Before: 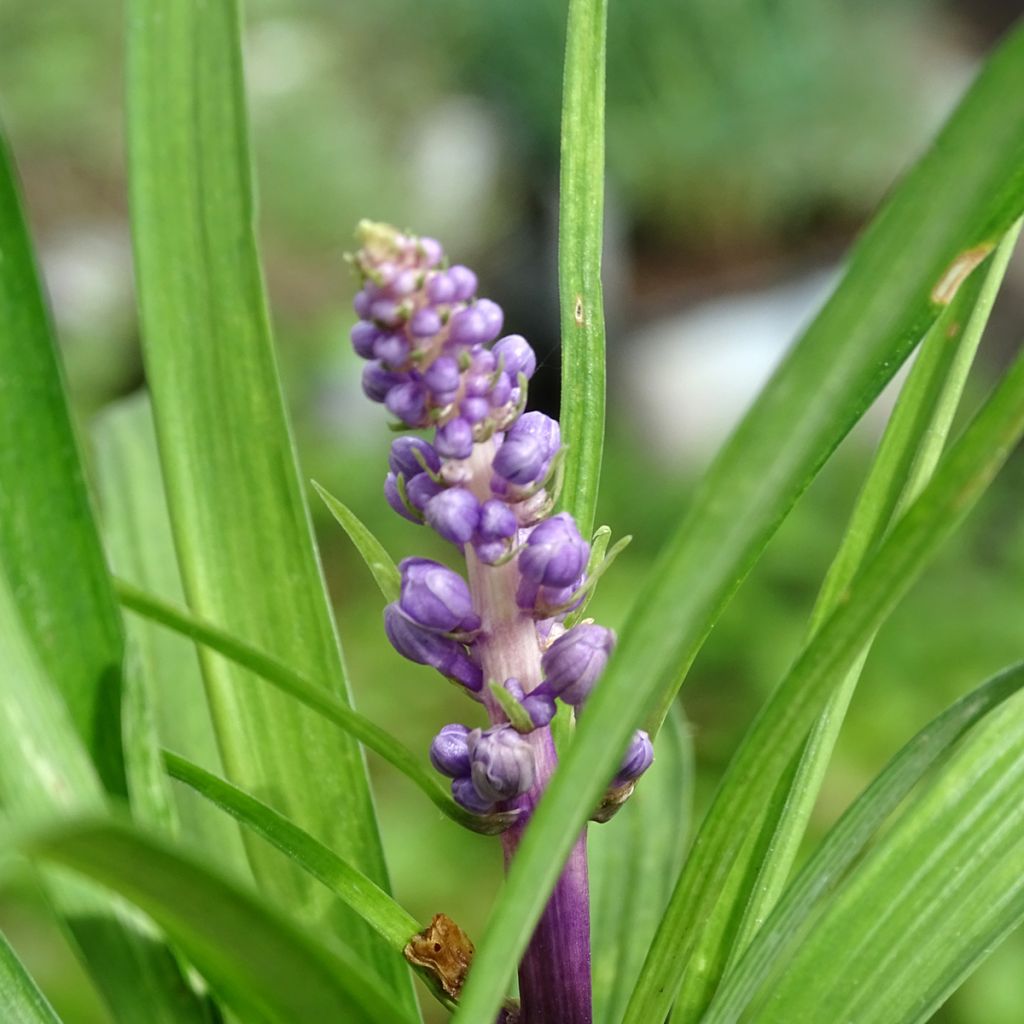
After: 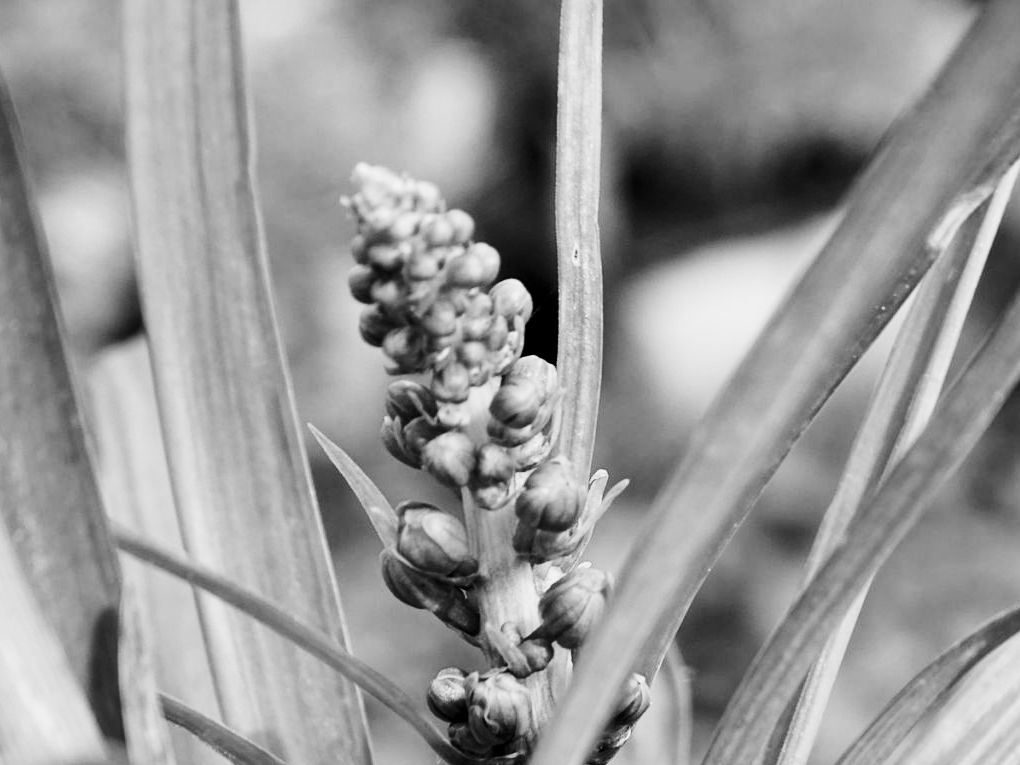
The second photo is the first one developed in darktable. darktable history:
crop: left 0.387%, top 5.469%, bottom 19.809%
contrast brightness saturation: contrast 0.32, brightness -0.08, saturation 0.17
filmic rgb: black relative exposure -14.19 EV, white relative exposure 3.39 EV, hardness 7.89, preserve chrominance max RGB
rgb levels: levels [[0.01, 0.419, 0.839], [0, 0.5, 1], [0, 0.5, 1]]
exposure: compensate highlight preservation false
monochrome: a 32, b 64, size 2.3
